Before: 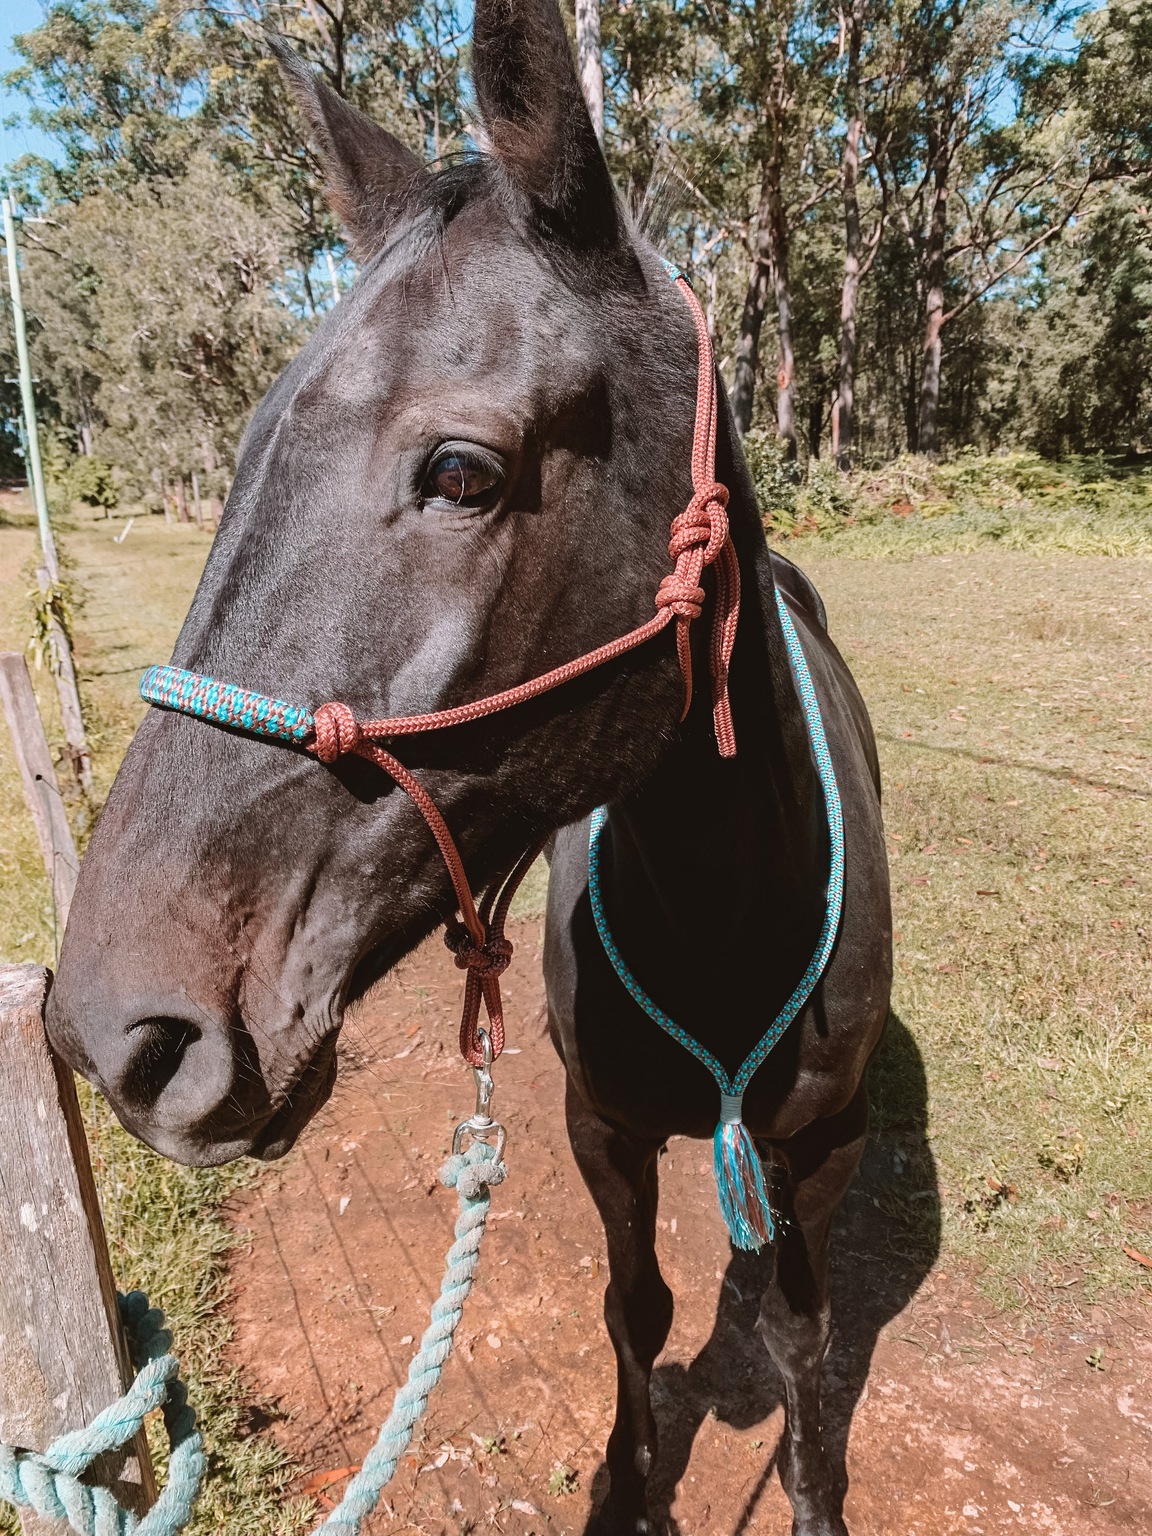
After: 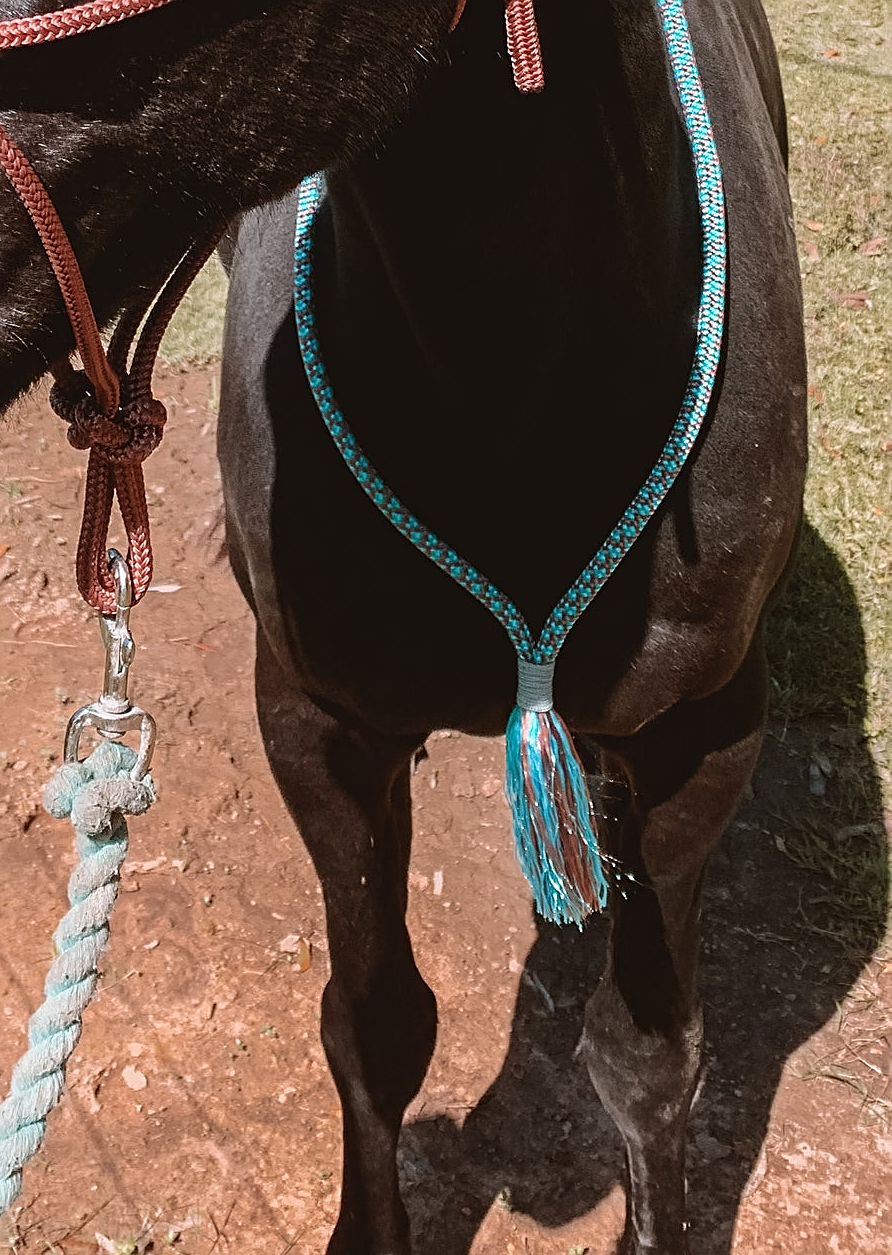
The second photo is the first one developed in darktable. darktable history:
crop: left 35.976%, top 45.819%, right 18.162%, bottom 5.807%
sharpen: on, module defaults
